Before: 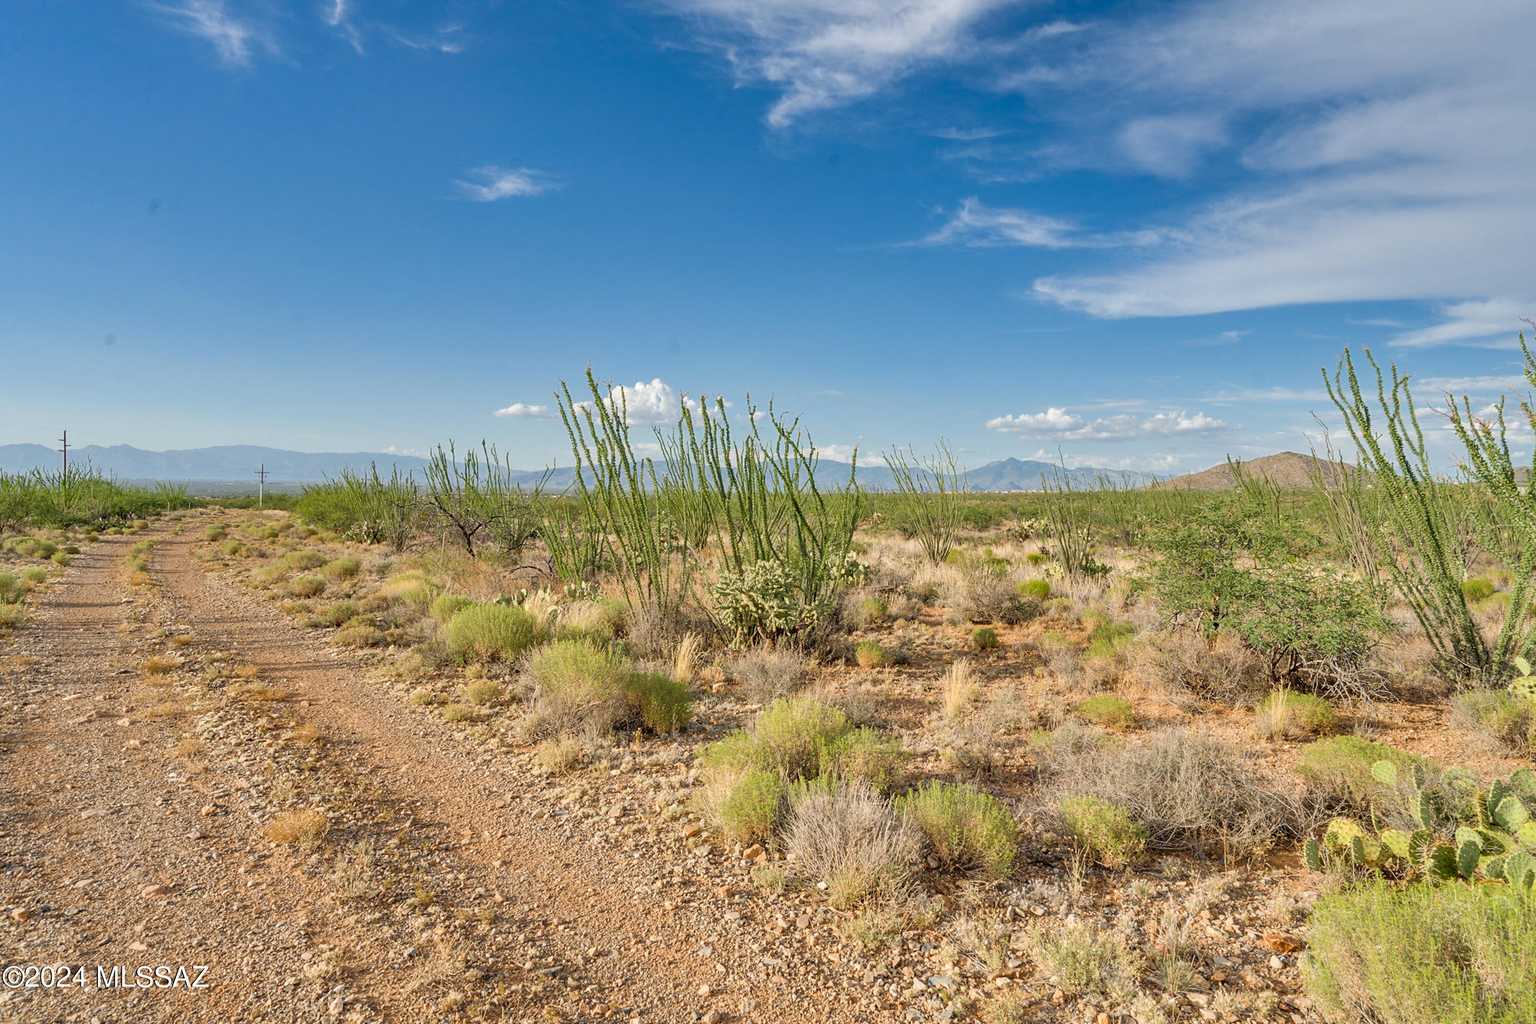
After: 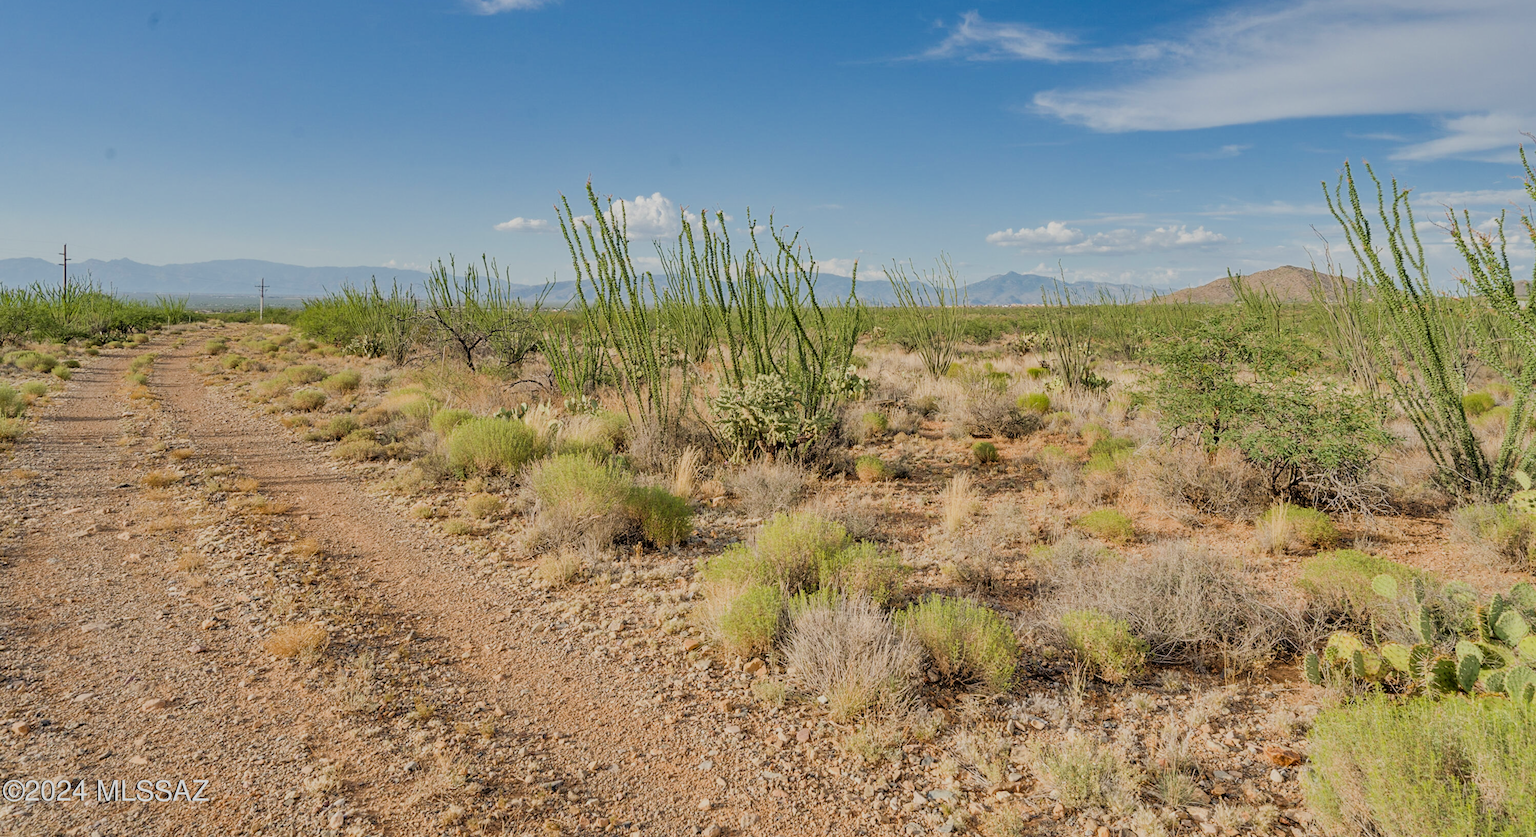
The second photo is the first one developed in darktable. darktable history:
filmic rgb: black relative exposure -7.65 EV, white relative exposure 4.56 EV, hardness 3.61
crop and rotate: top 18.232%
